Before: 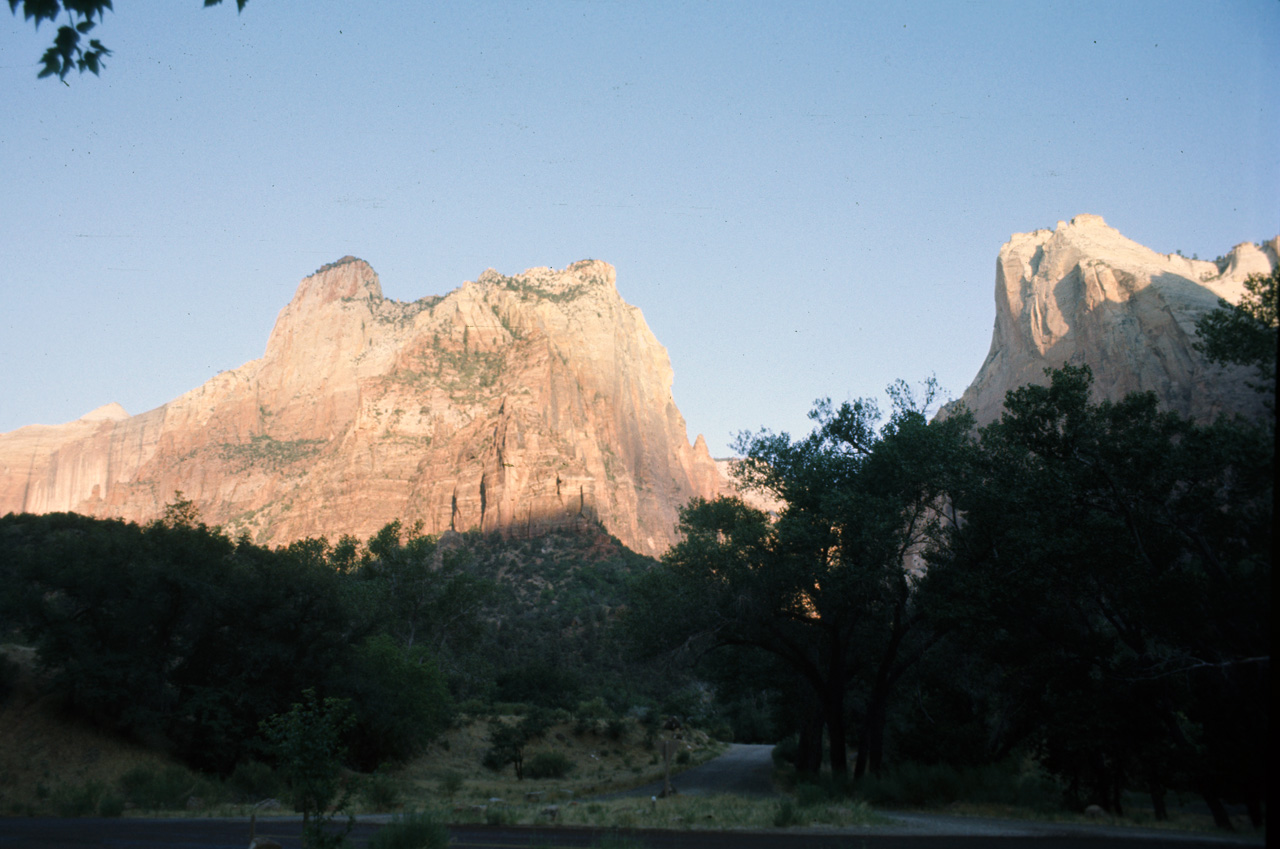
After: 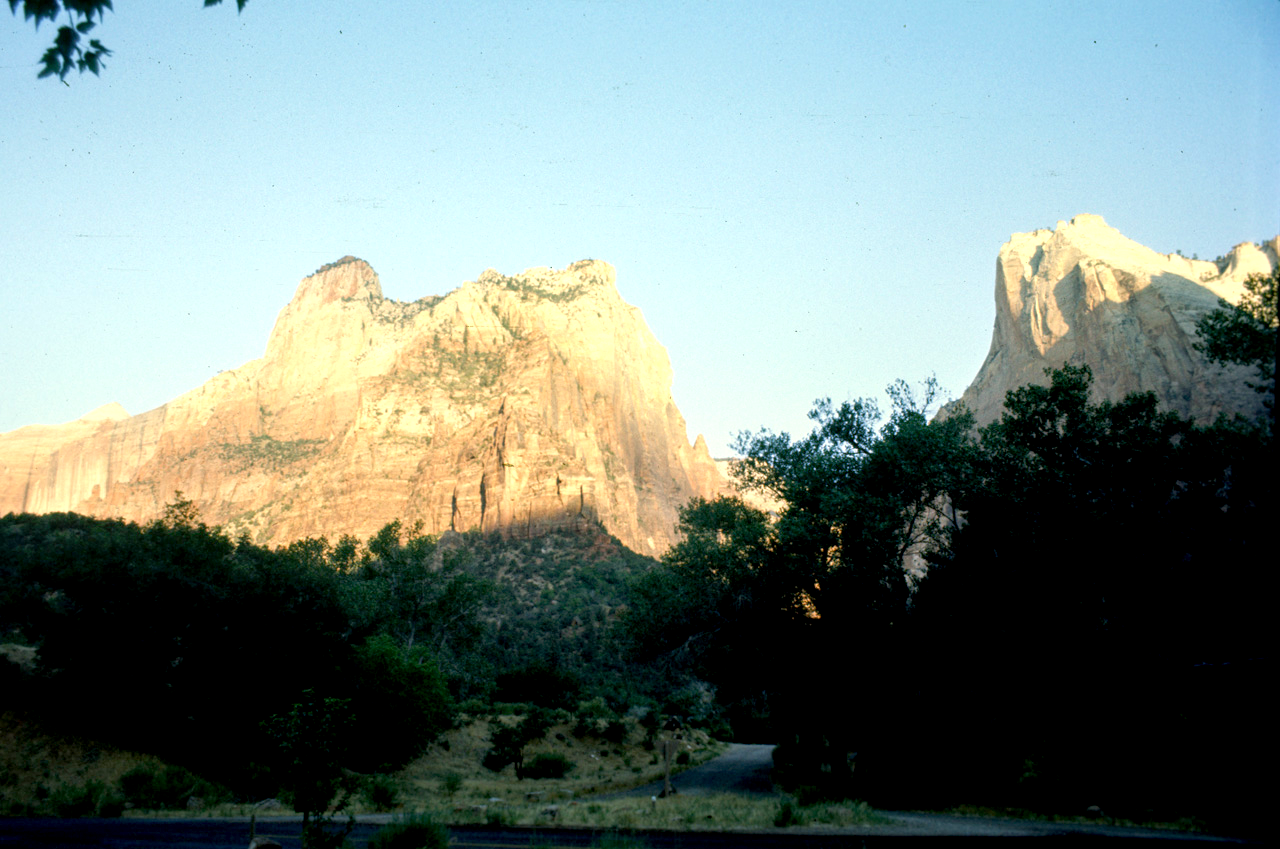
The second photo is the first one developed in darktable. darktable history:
exposure: black level correction 0.012, exposure 0.695 EV, compensate highlight preservation false
local contrast: detail 109%
color correction: highlights a* -5.92, highlights b* 10.87
